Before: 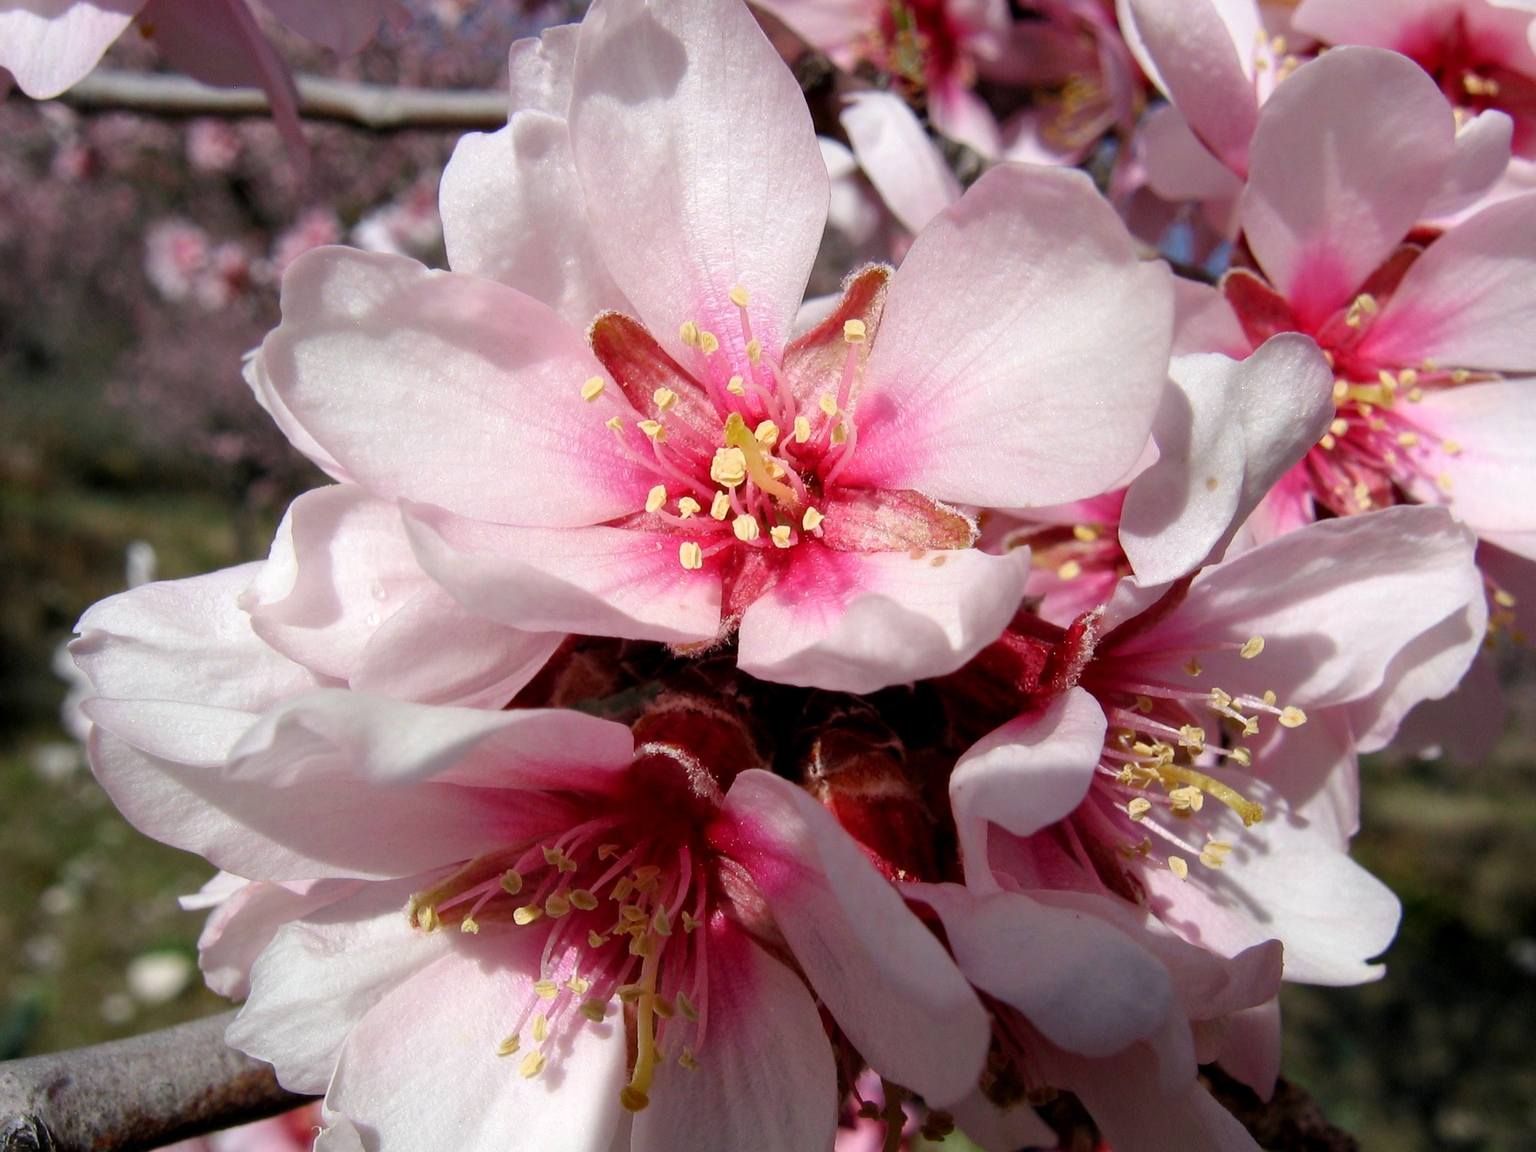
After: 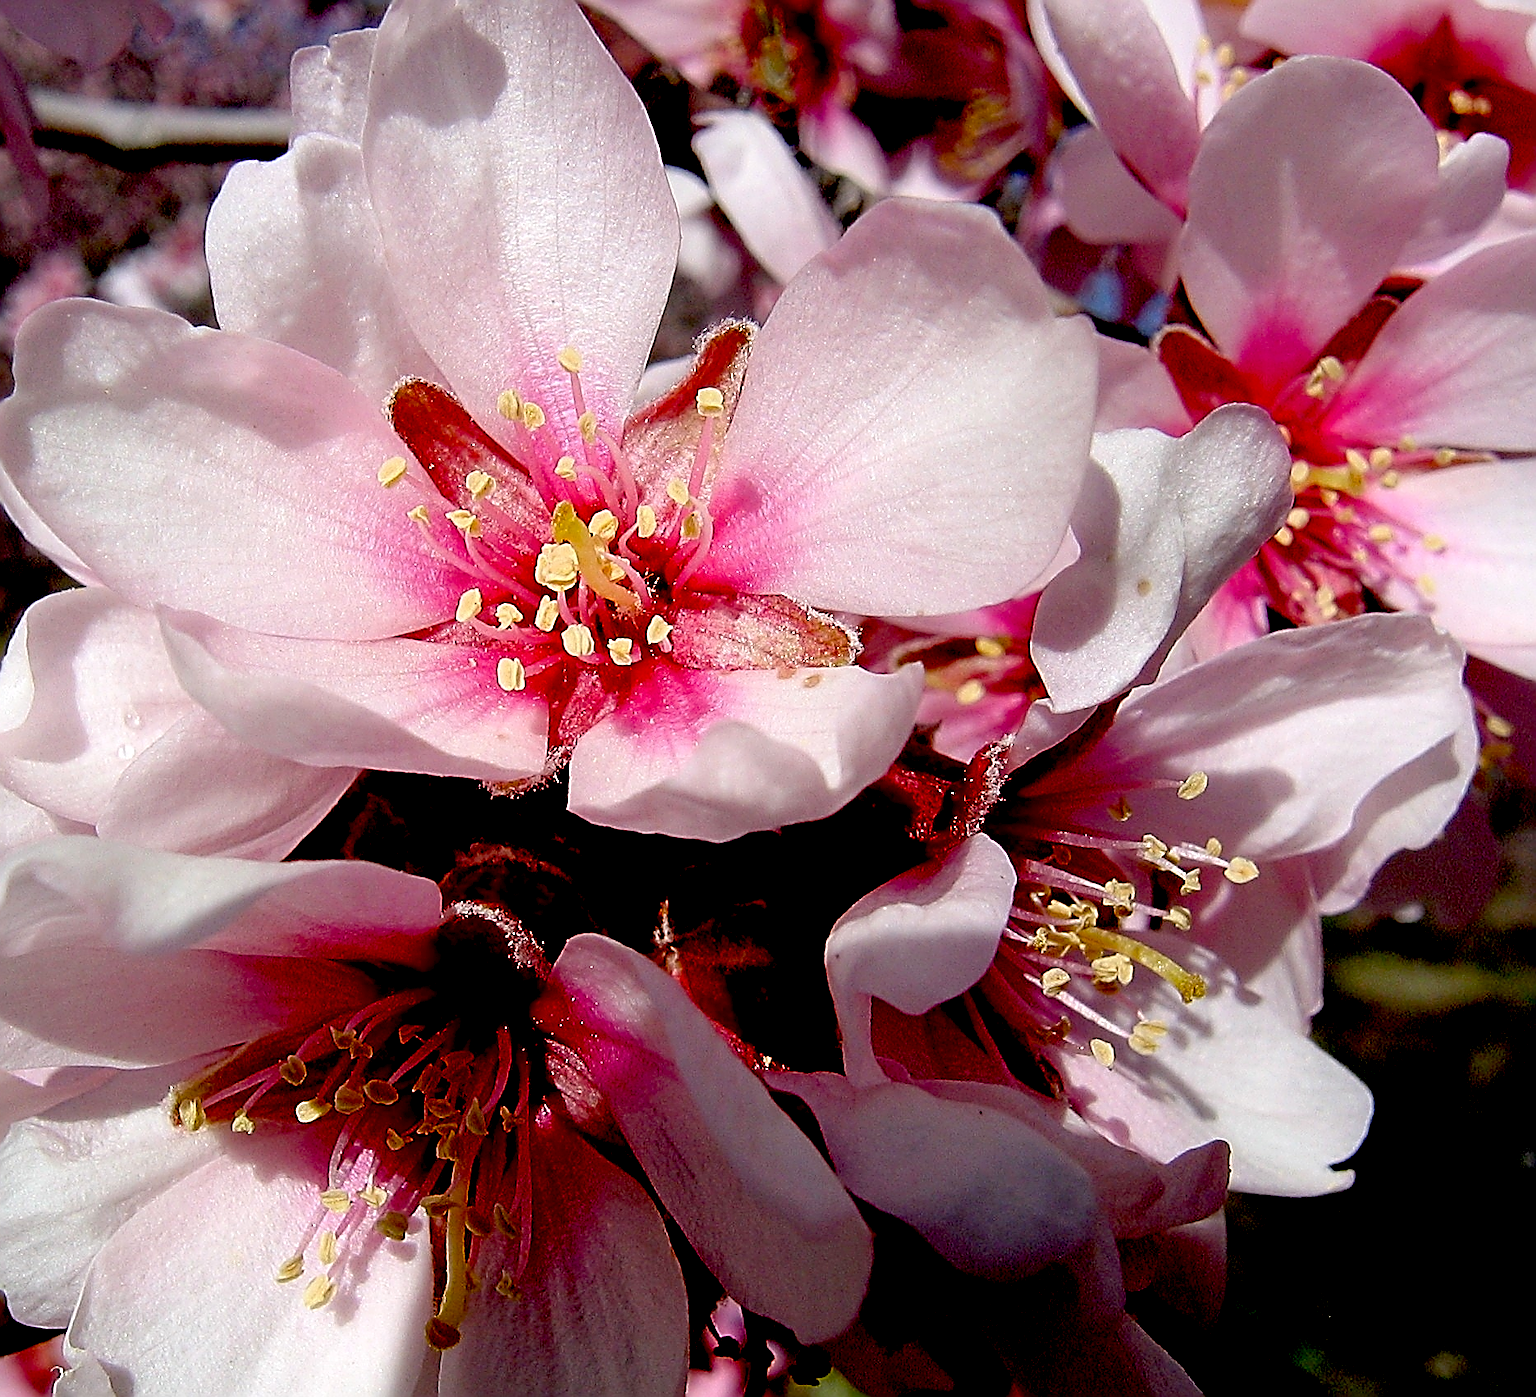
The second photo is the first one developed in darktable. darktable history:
crop: left 17.582%, bottom 0.031%
exposure: black level correction 0.047, exposure 0.013 EV, compensate highlight preservation false
sharpen: amount 2
